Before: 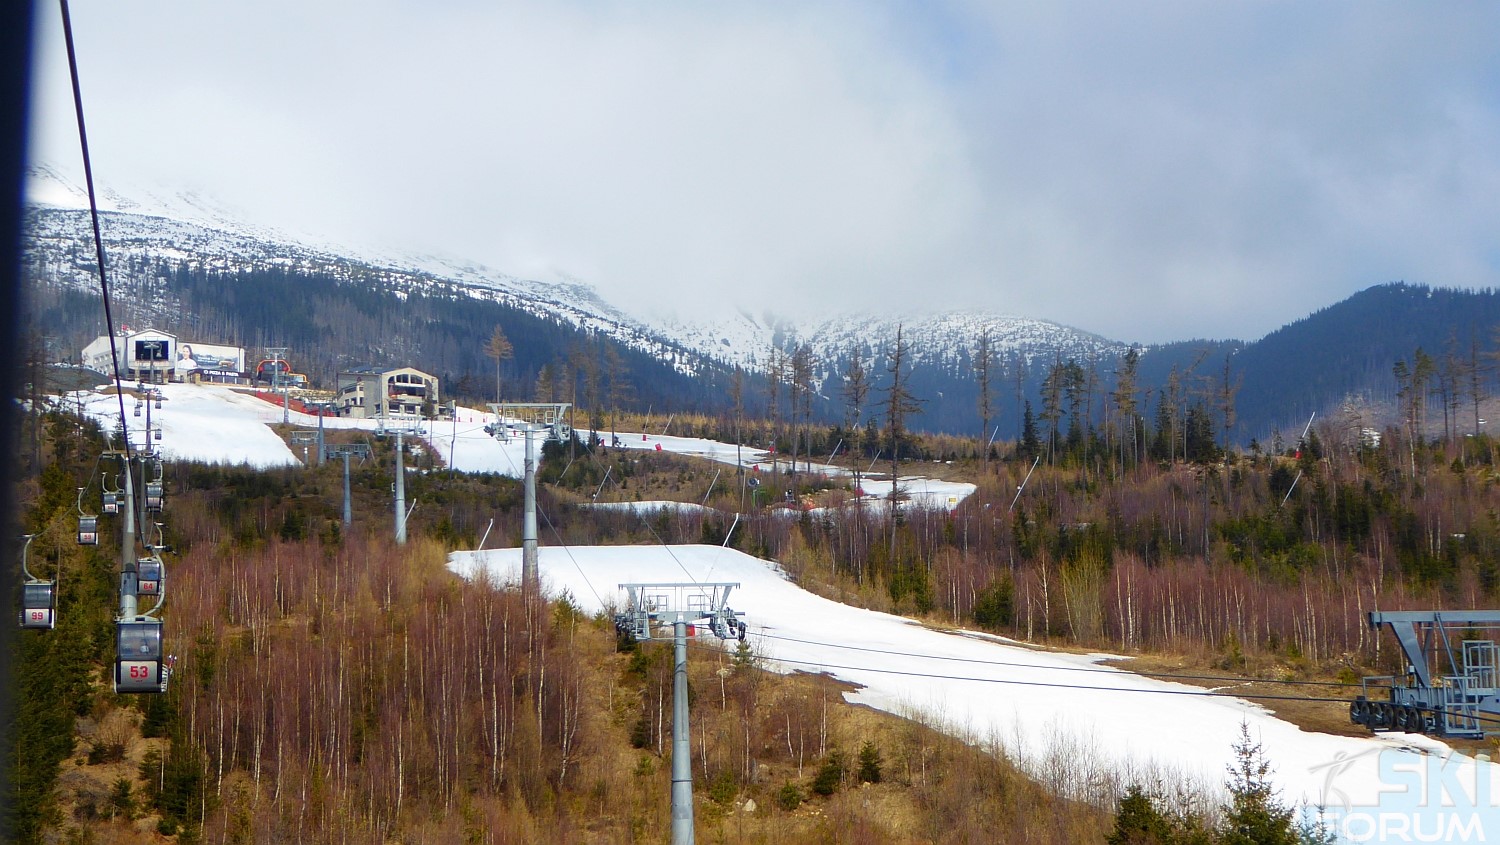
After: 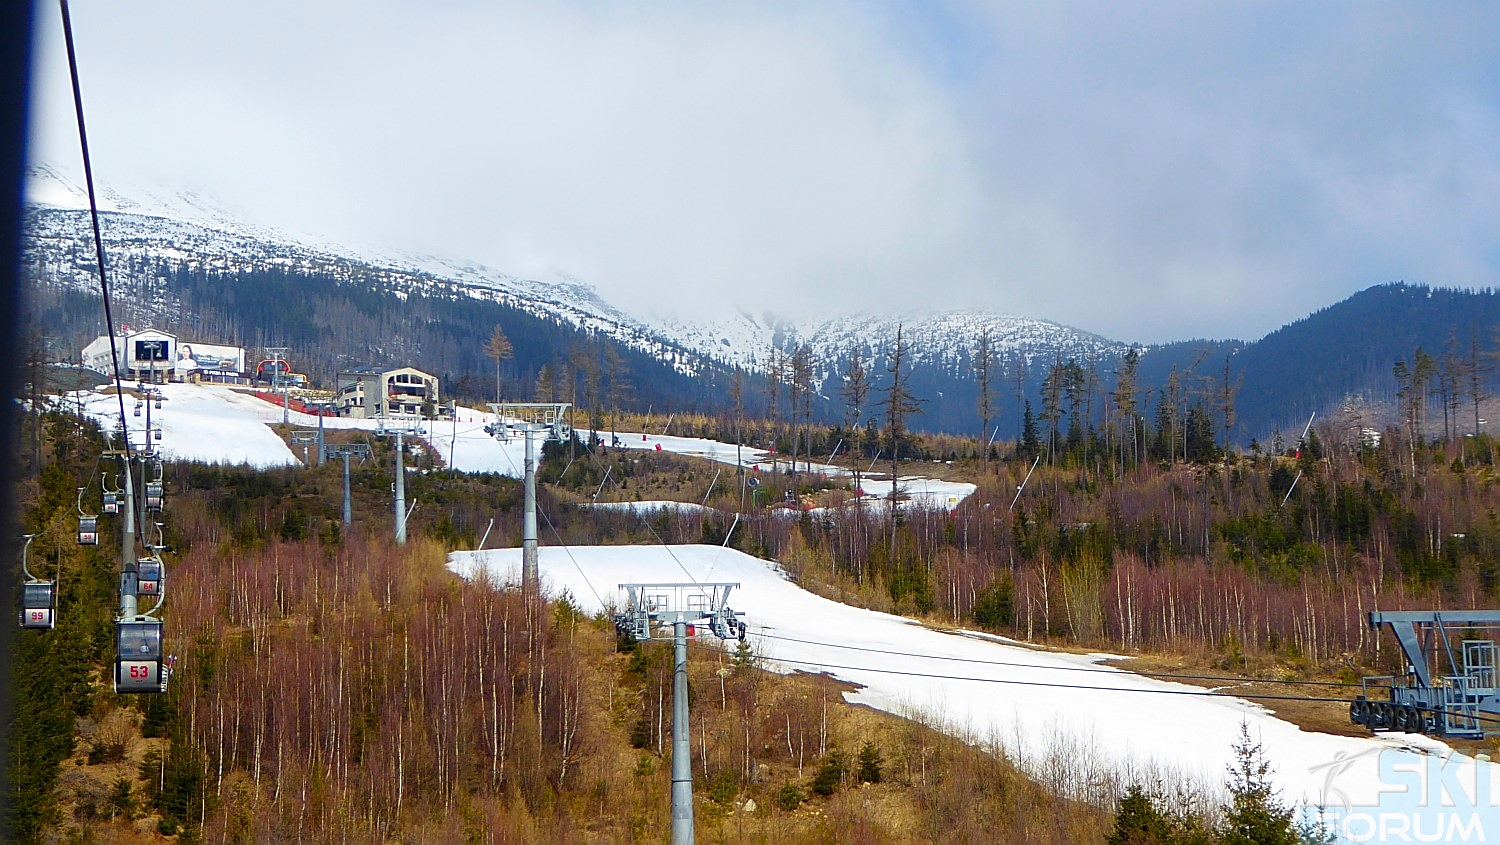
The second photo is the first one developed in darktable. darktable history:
color correction: highlights b* -0.032, saturation 1.13
sharpen: on, module defaults
